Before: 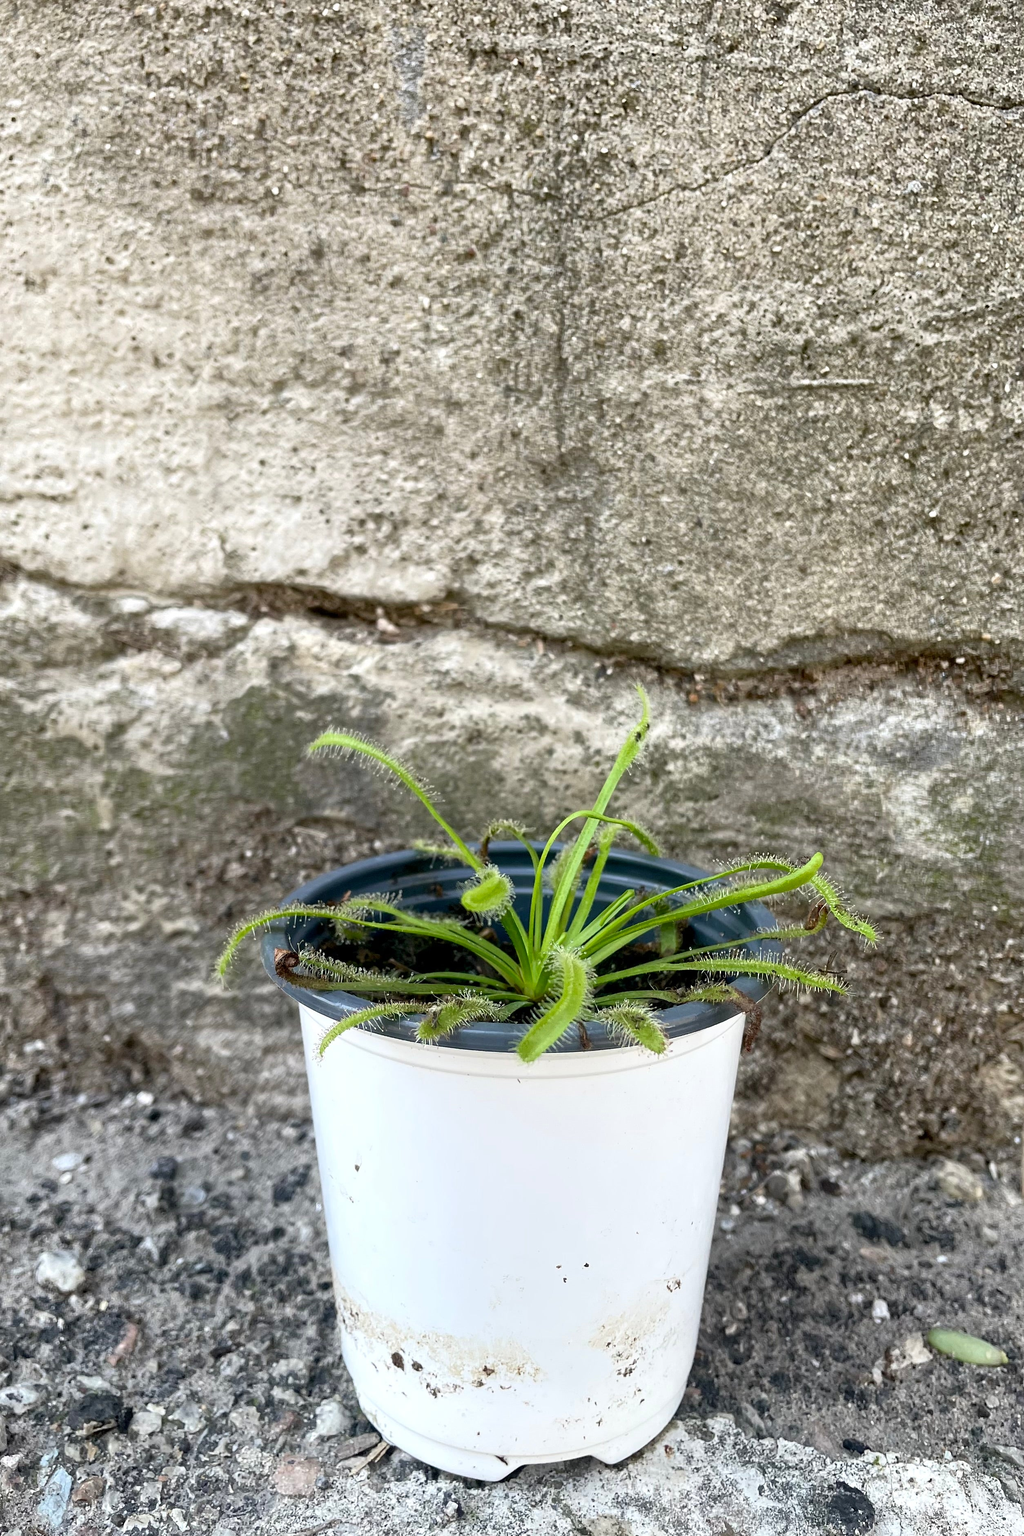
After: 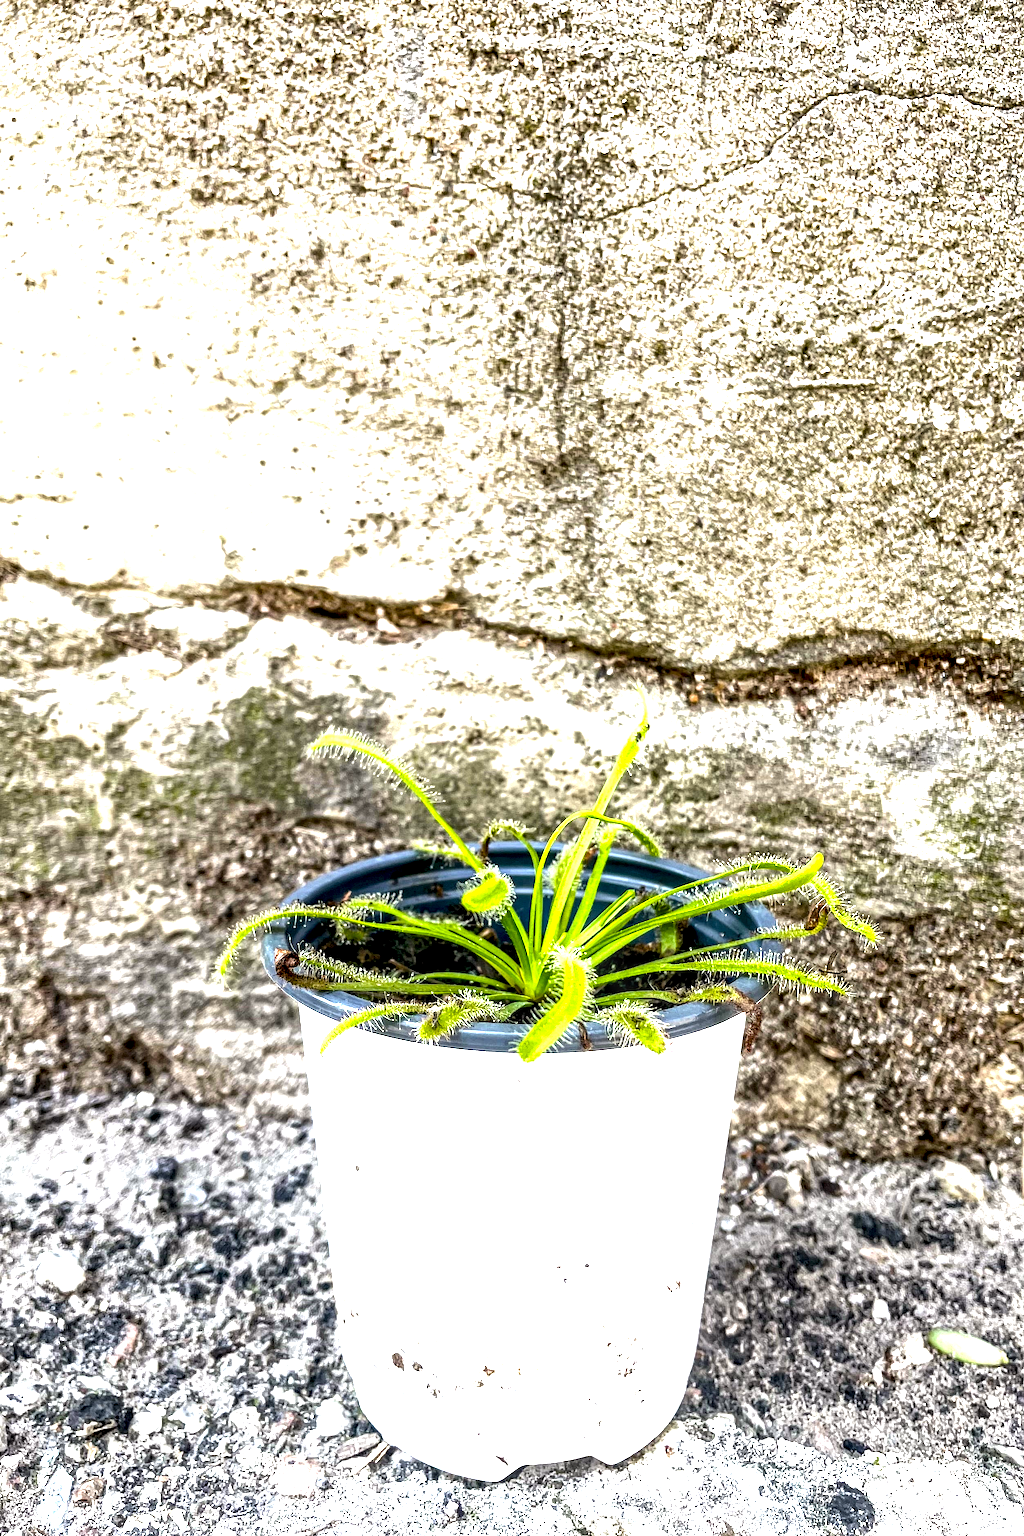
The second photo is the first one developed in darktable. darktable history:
local contrast: highlights 16%, detail 185%
exposure: compensate highlight preservation false
tone equalizer: -7 EV 0.195 EV, -6 EV 0.148 EV, -5 EV 0.097 EV, -4 EV 0.034 EV, -2 EV -0.033 EV, -1 EV -0.063 EV, +0 EV -0.062 EV
color balance rgb: power › chroma 0.288%, power › hue 23.38°, perceptual saturation grading › global saturation 36.692%, perceptual brilliance grading › global brilliance 29.306%, perceptual brilliance grading › highlights 12.438%, perceptual brilliance grading › mid-tones 23.174%
